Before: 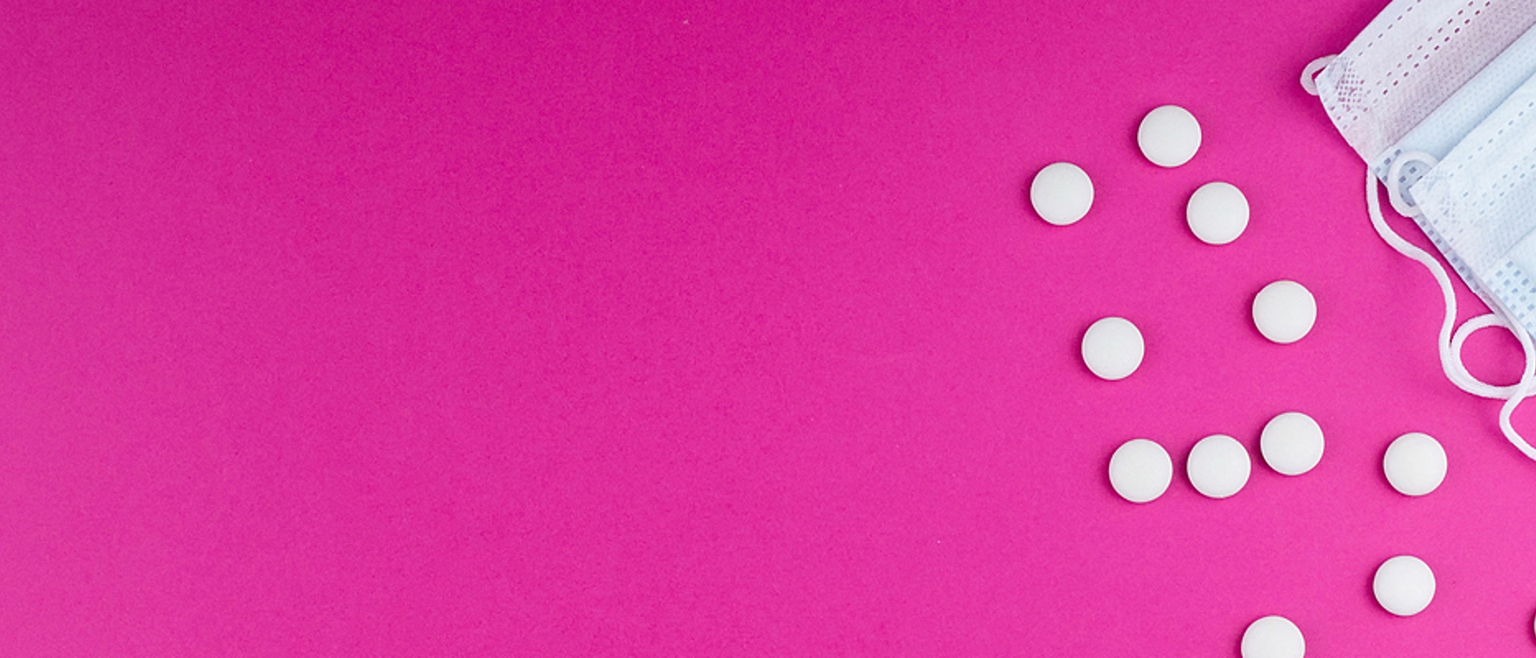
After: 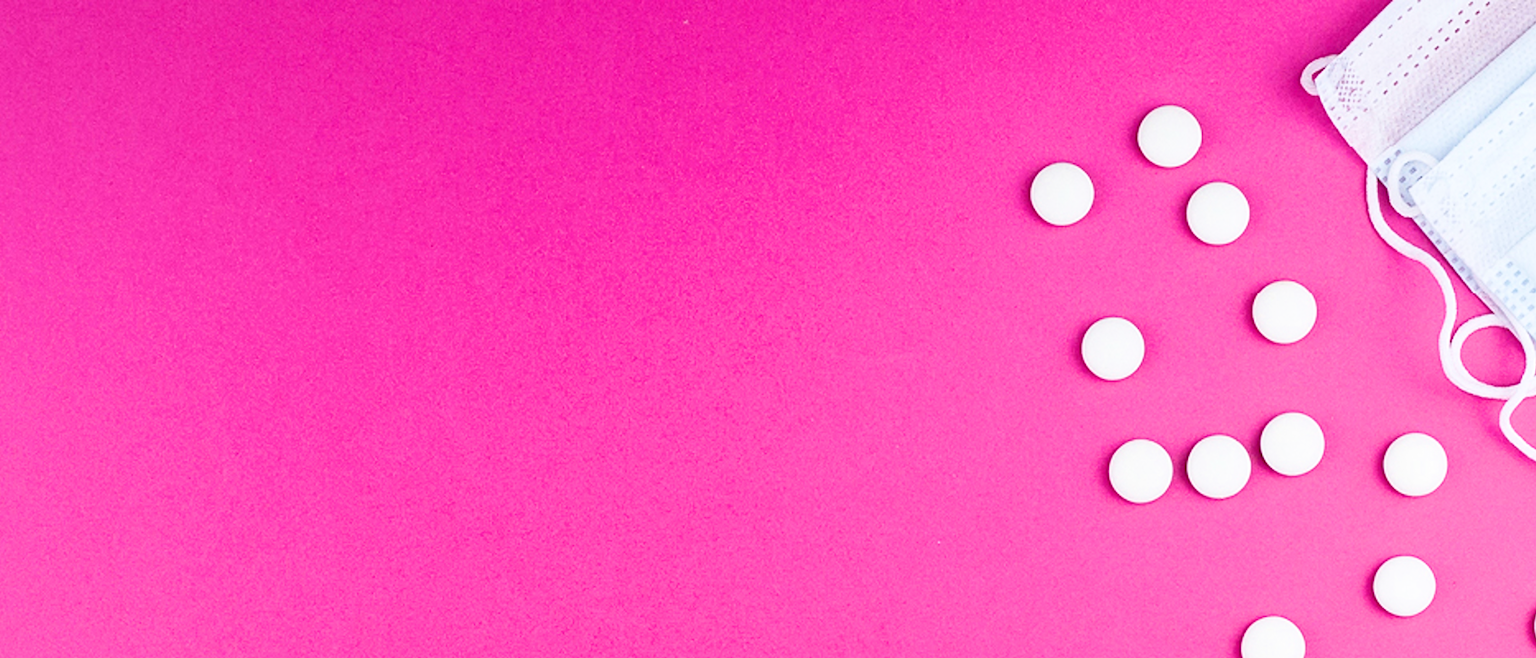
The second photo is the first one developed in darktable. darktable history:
filmic rgb: black relative exposure -9.5 EV, white relative exposure 3.02 EV, hardness 6.12
exposure: black level correction 0, exposure 0.6 EV, compensate highlight preservation false
